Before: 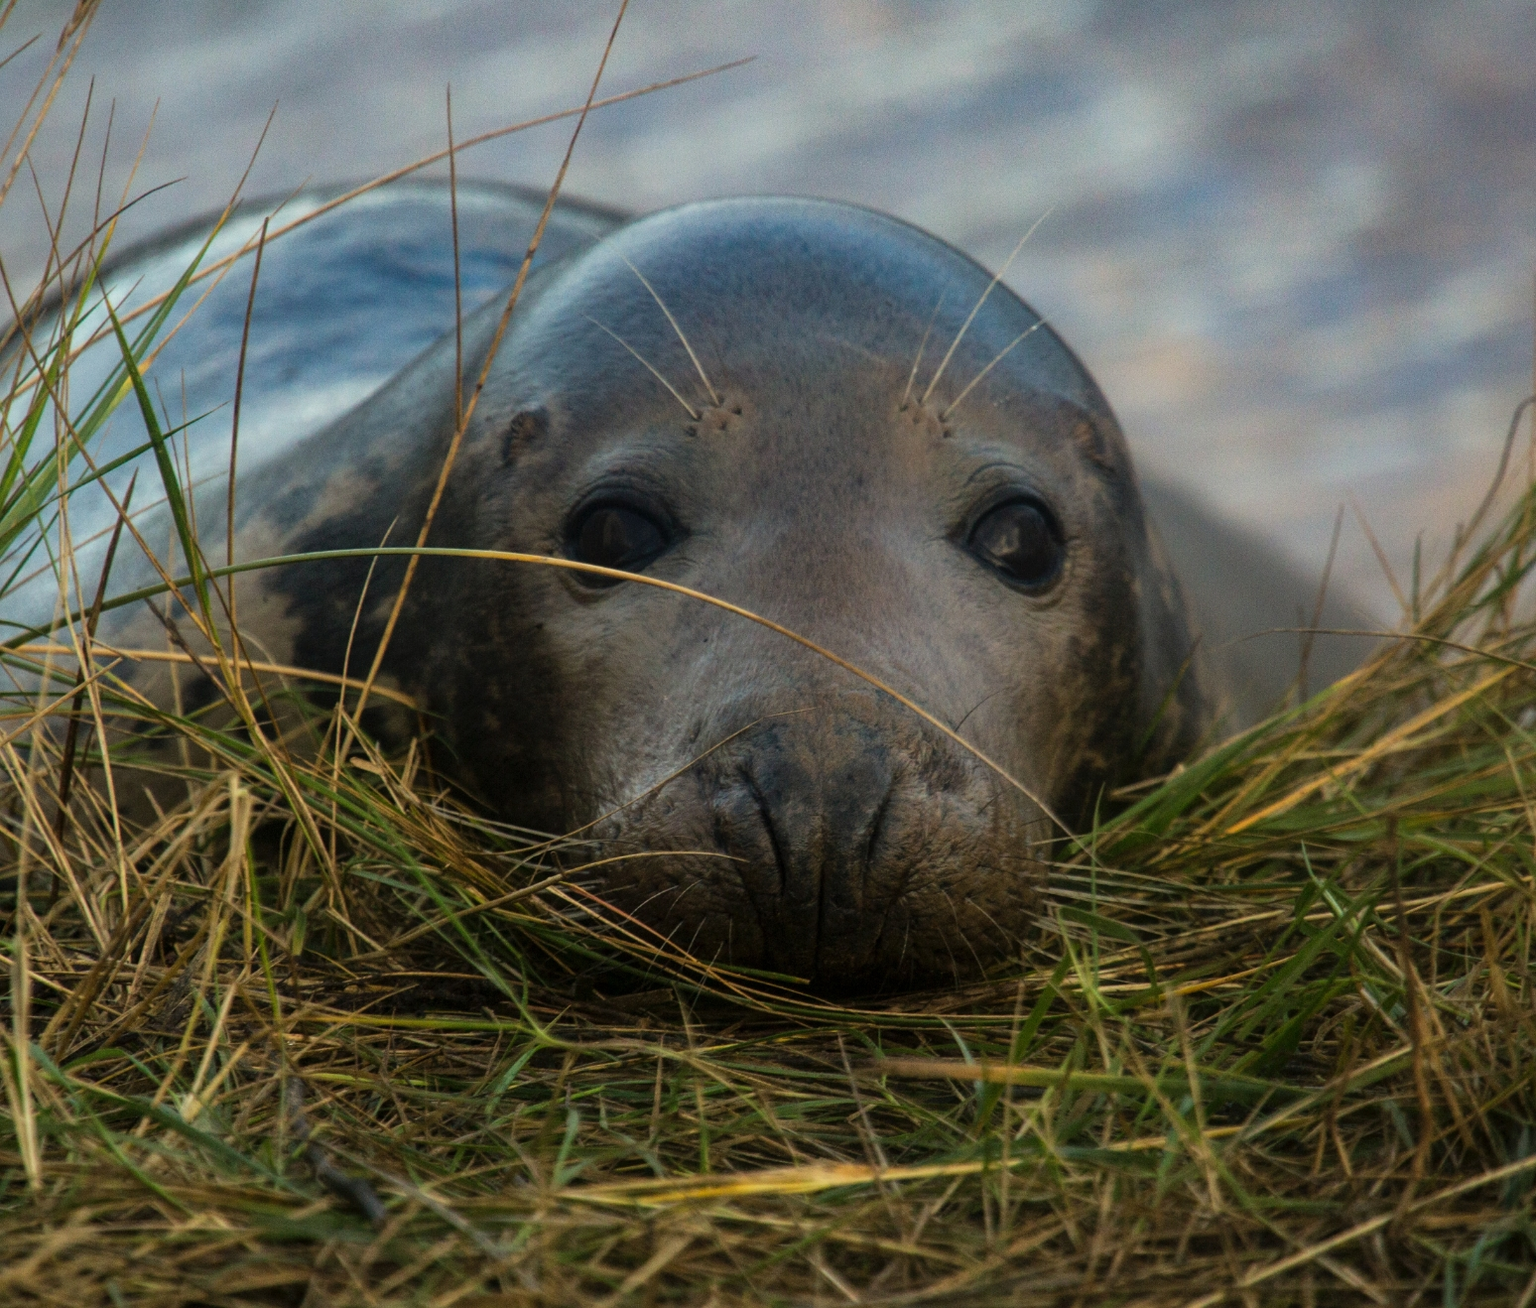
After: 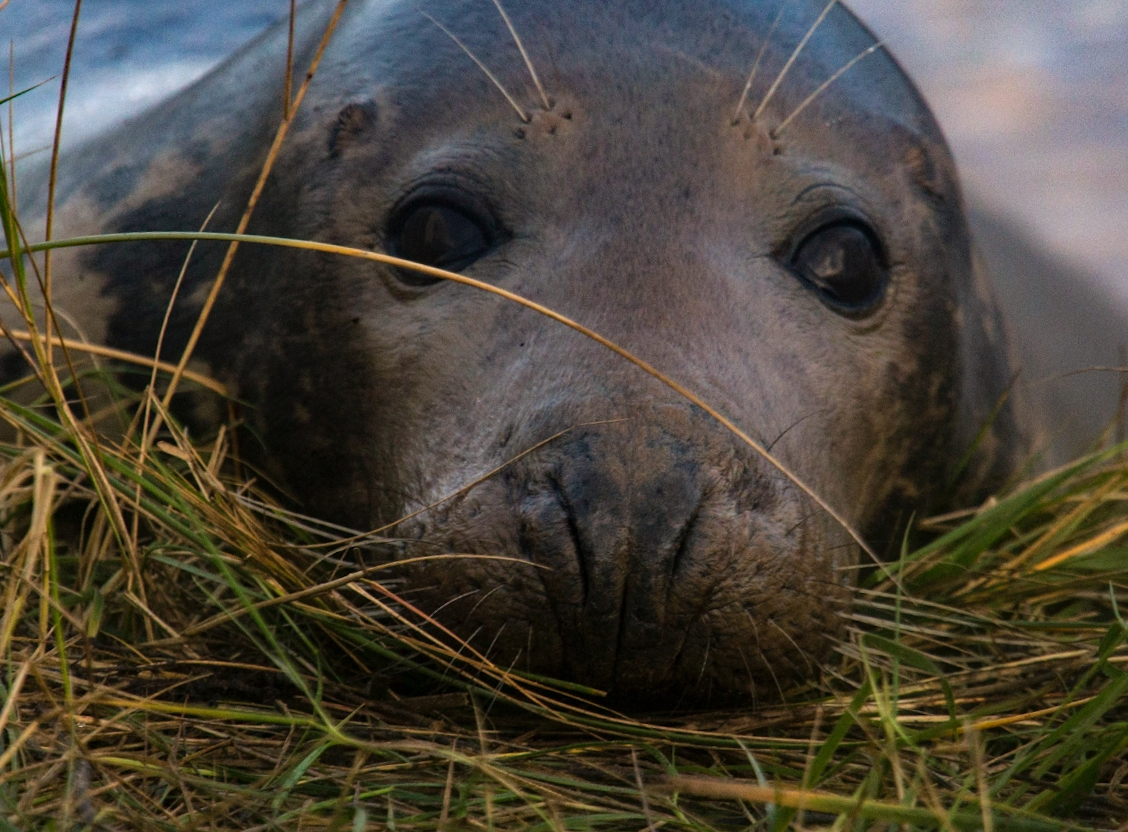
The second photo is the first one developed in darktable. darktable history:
white balance: red 1.05, blue 1.072
haze removal: compatibility mode true, adaptive false
crop and rotate: angle -3.37°, left 9.79%, top 20.73%, right 12.42%, bottom 11.82%
